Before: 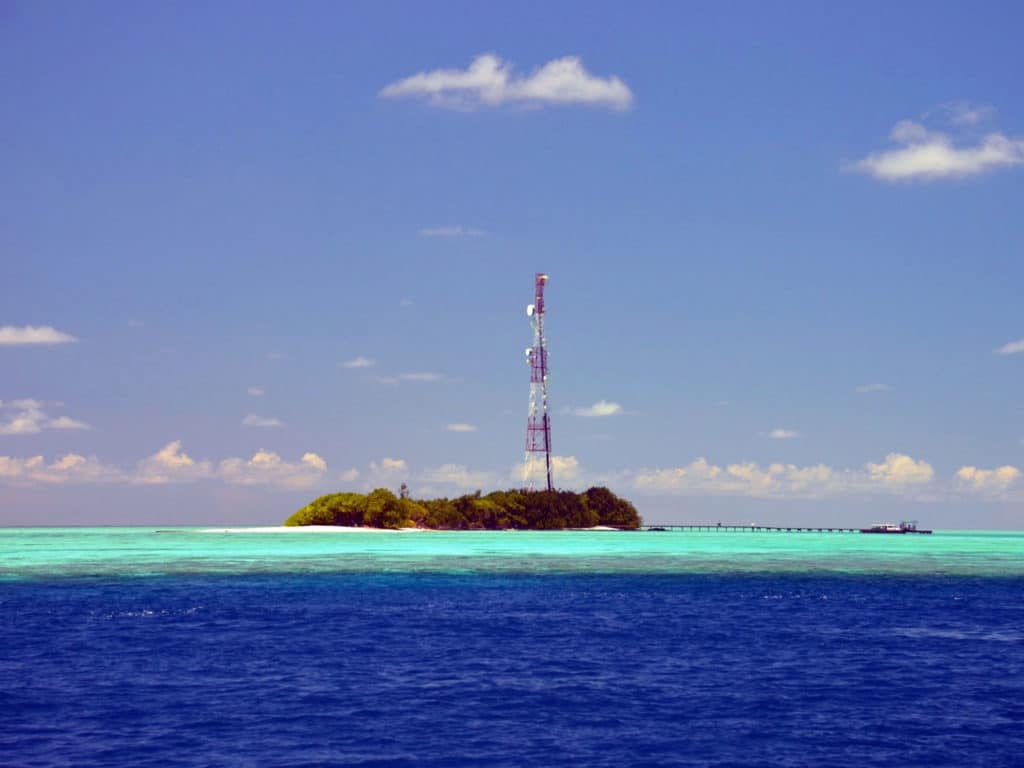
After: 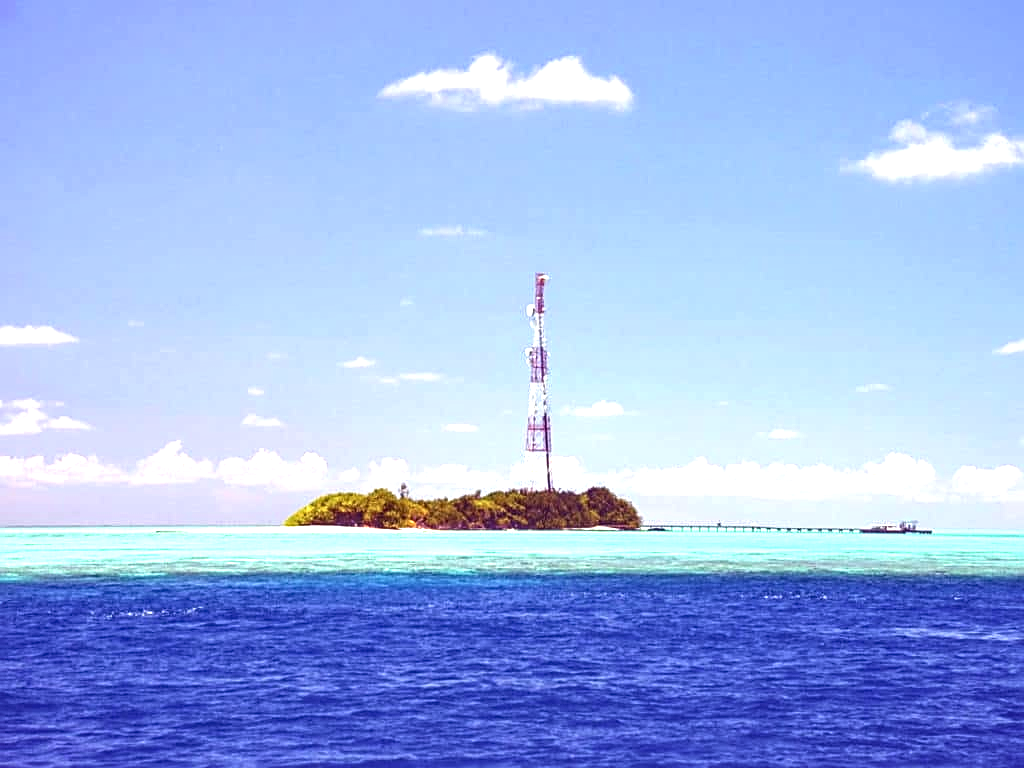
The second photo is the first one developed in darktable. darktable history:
exposure: black level correction 0, exposure 1.467 EV, compensate highlight preservation false
sharpen: on, module defaults
local contrast: detail 130%
contrast brightness saturation: contrast -0.084, brightness -0.036, saturation -0.114
